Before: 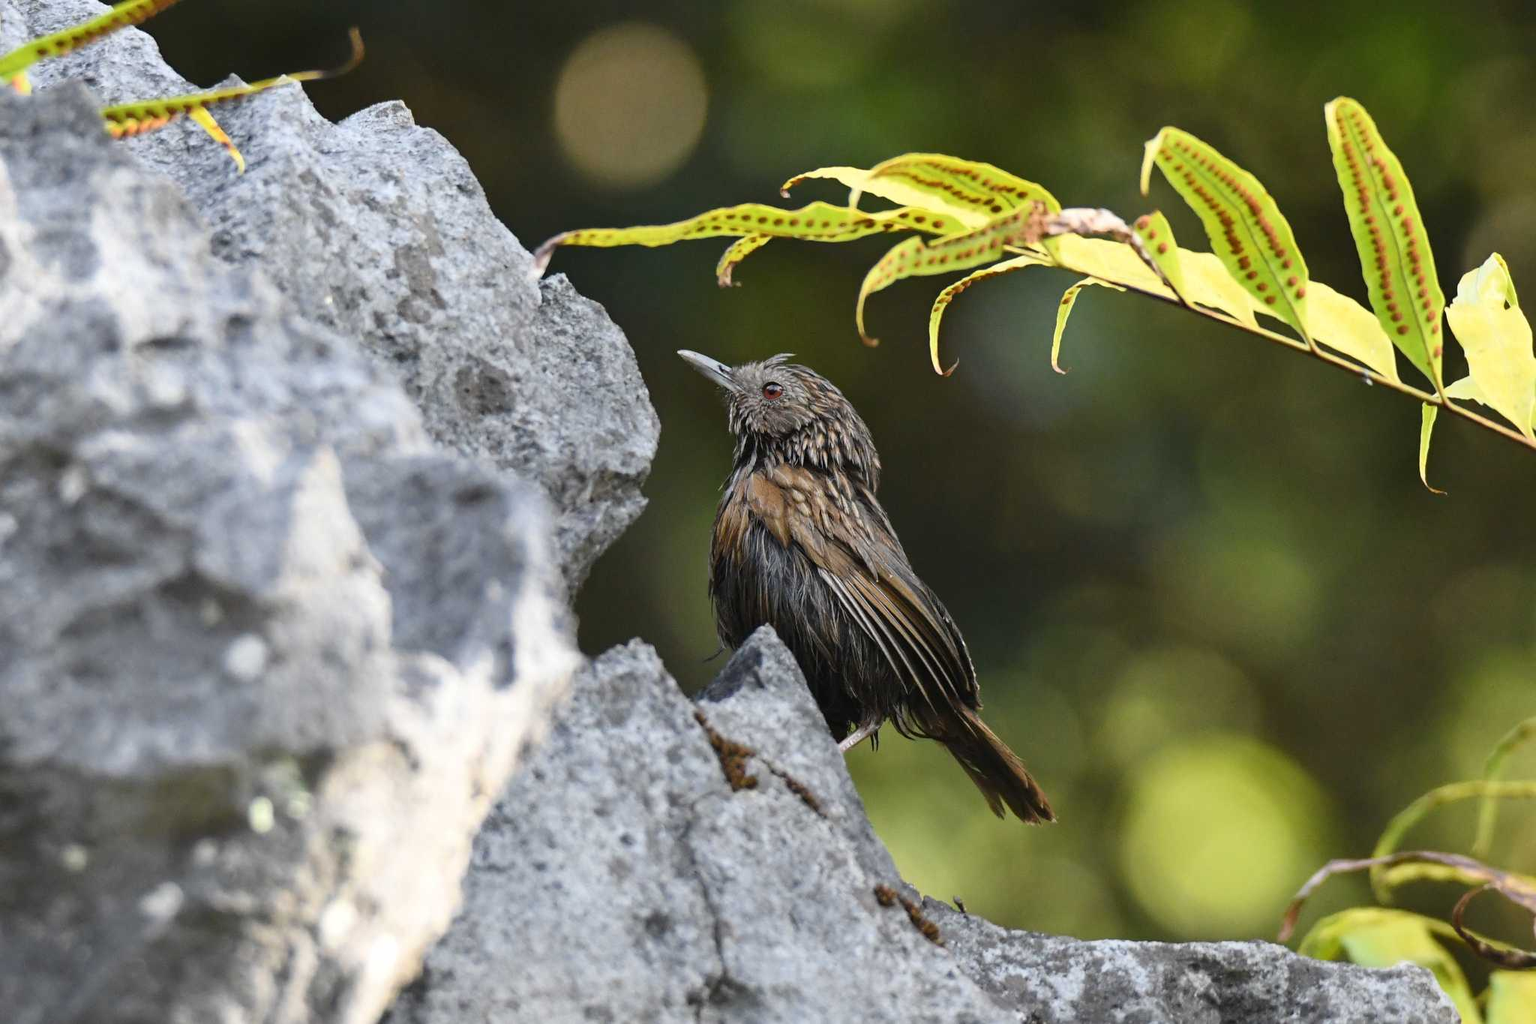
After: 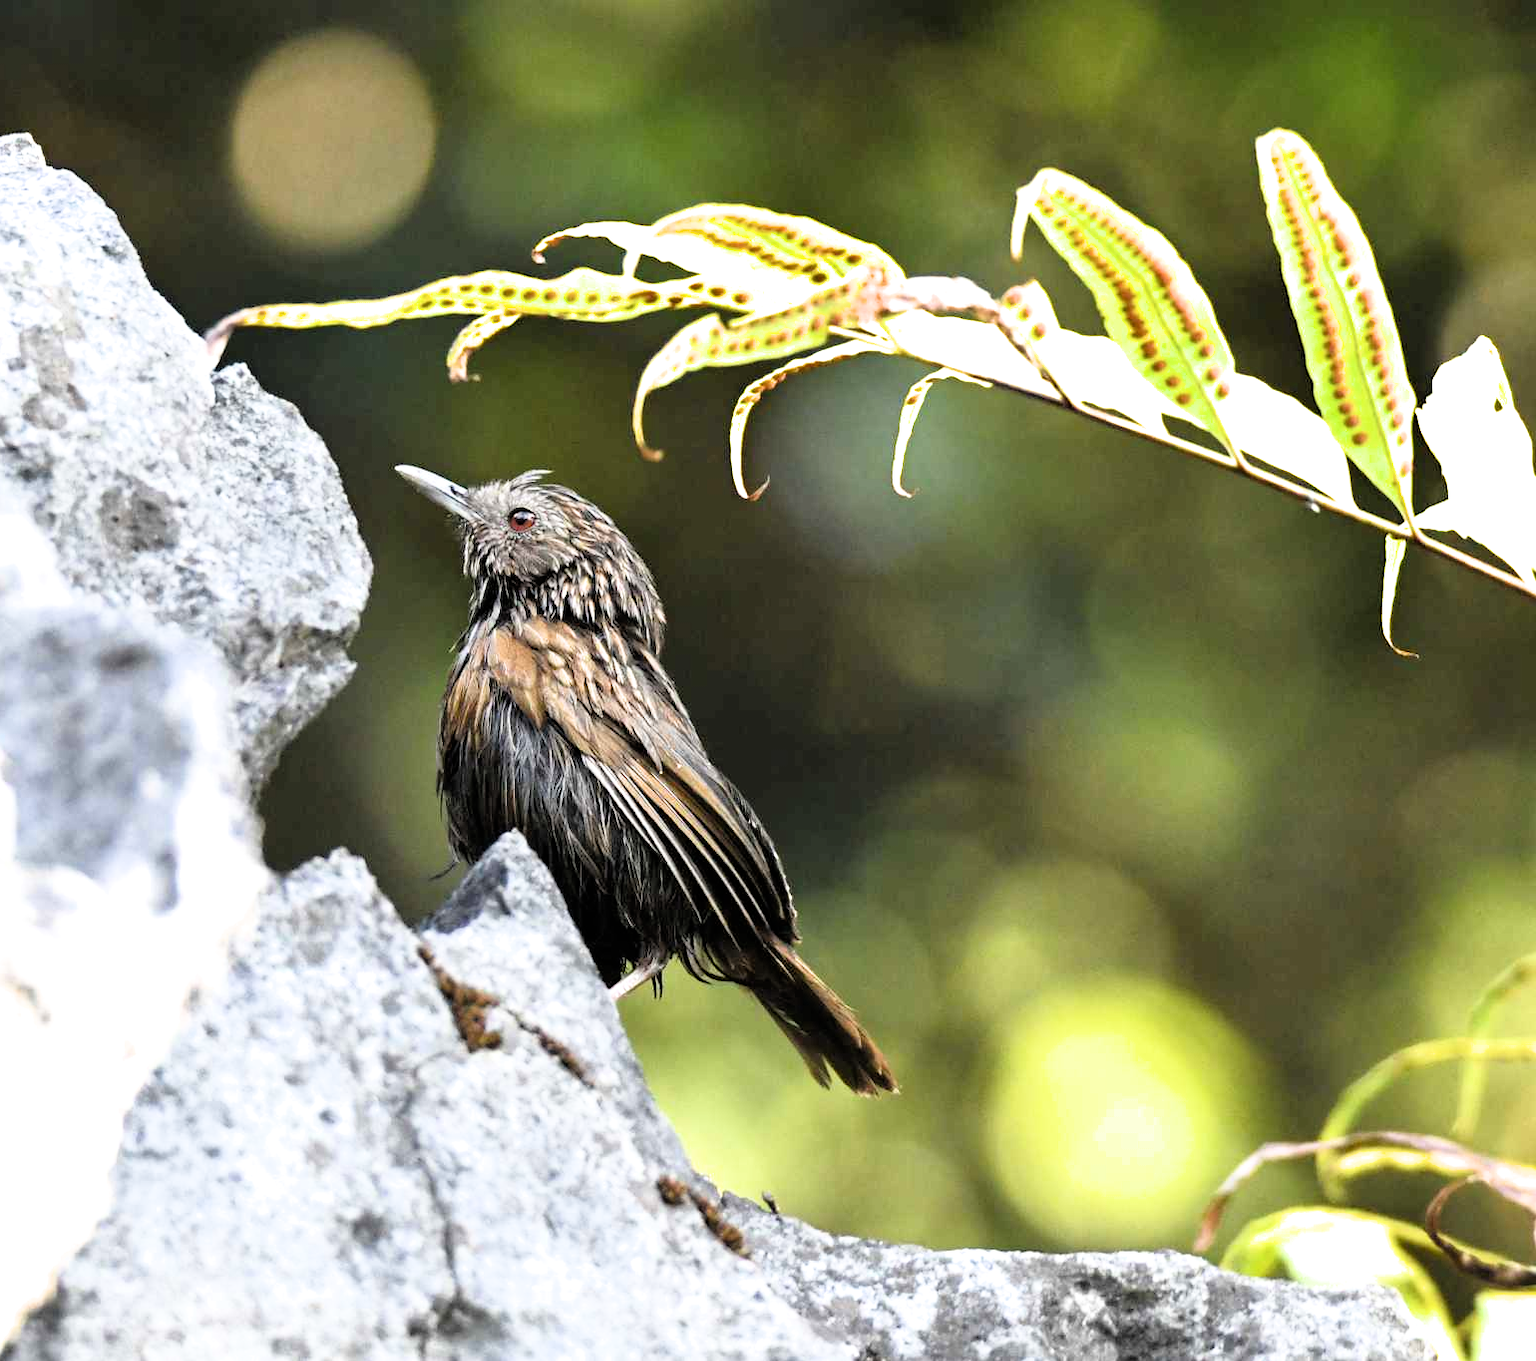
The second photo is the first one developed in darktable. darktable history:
crop and rotate: left 24.765%
filmic rgb: black relative exposure -4.95 EV, white relative exposure 2.82 EV, threshold 3.05 EV, hardness 3.72, enable highlight reconstruction true
exposure: exposure 1.166 EV, compensate highlight preservation false
